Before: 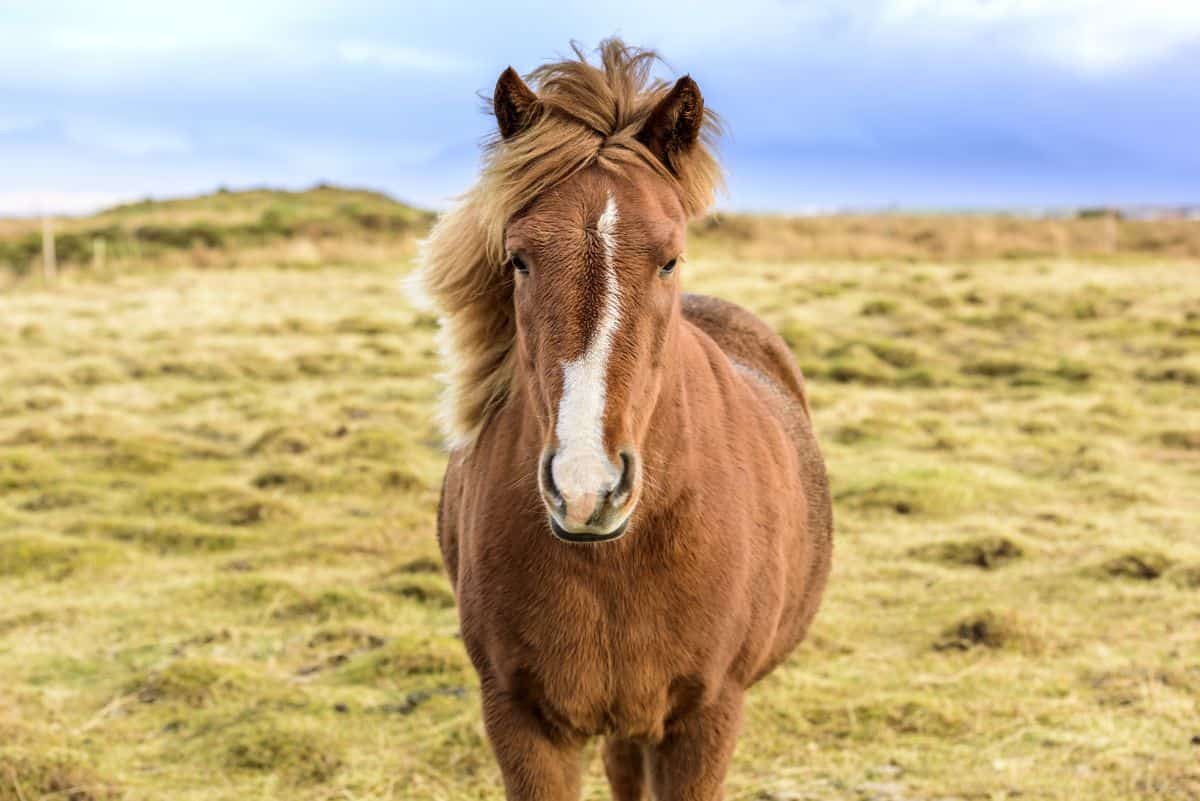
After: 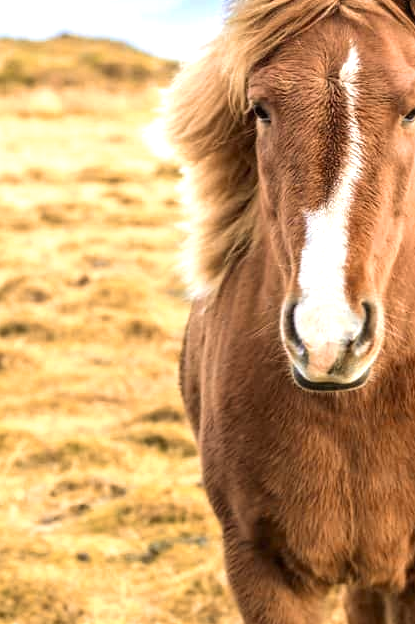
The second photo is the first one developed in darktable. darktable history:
exposure: exposure 0.638 EV, compensate highlight preservation false
crop and rotate: left 21.503%, top 19.074%, right 43.904%, bottom 2.963%
velvia: on, module defaults
color zones: curves: ch2 [(0, 0.5) (0.143, 0.5) (0.286, 0.416) (0.429, 0.5) (0.571, 0.5) (0.714, 0.5) (0.857, 0.5) (1, 0.5)]
